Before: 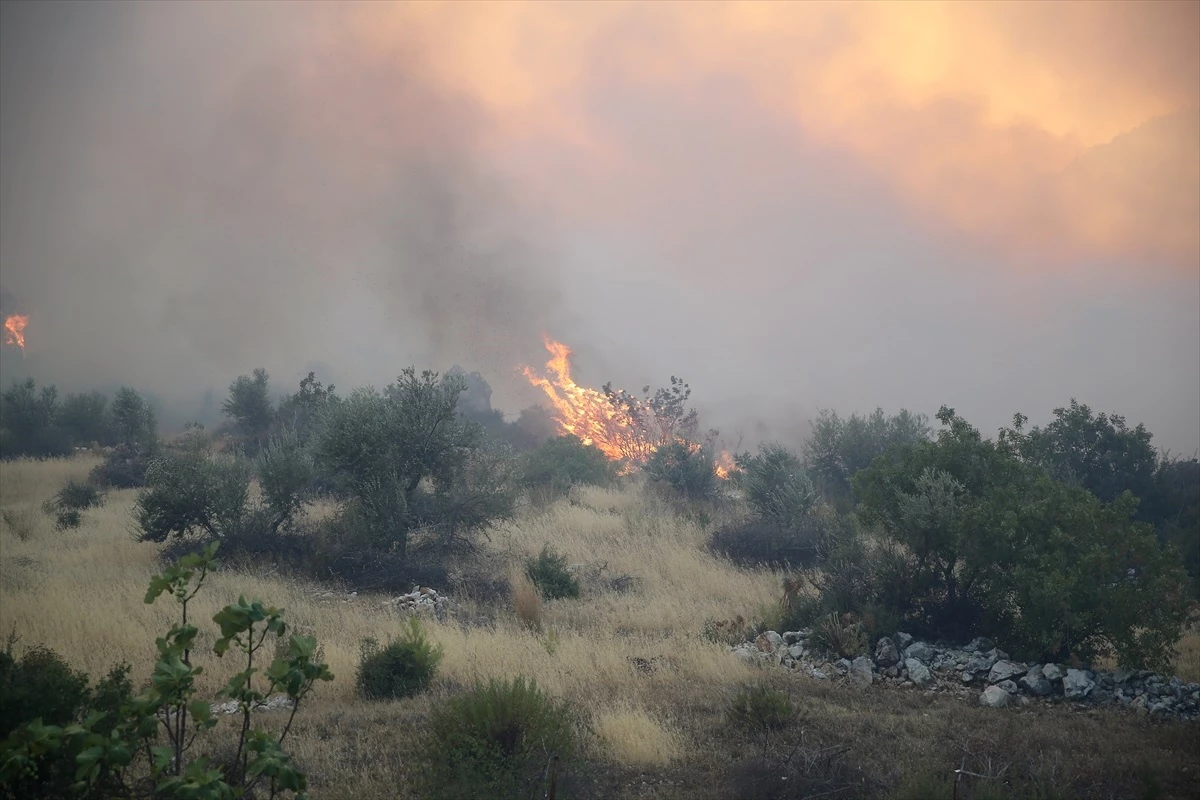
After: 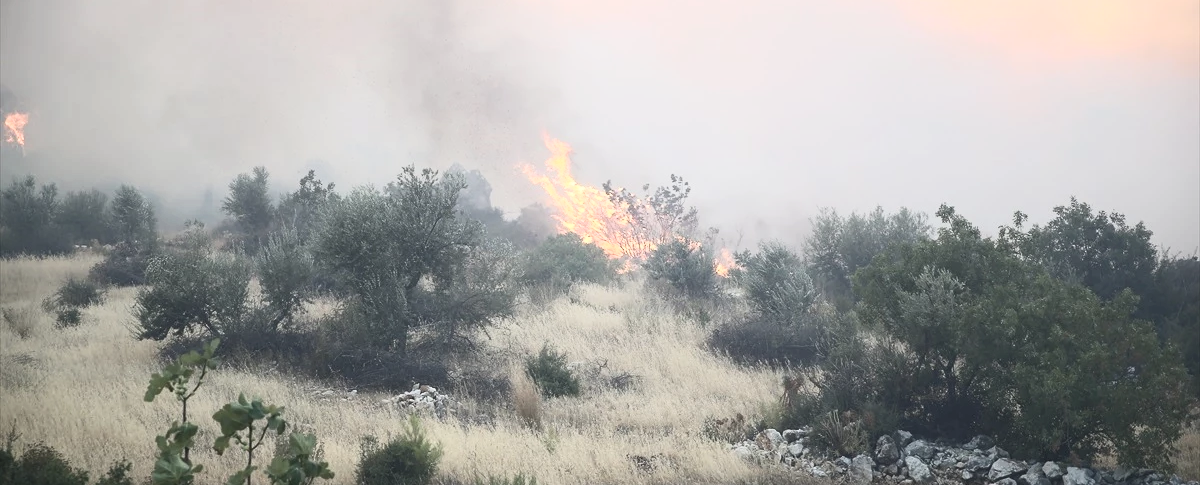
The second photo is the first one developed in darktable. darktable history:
contrast brightness saturation: contrast 0.448, brightness 0.549, saturation -0.18
crop and rotate: top 25.356%, bottom 14.002%
exposure: compensate highlight preservation false
